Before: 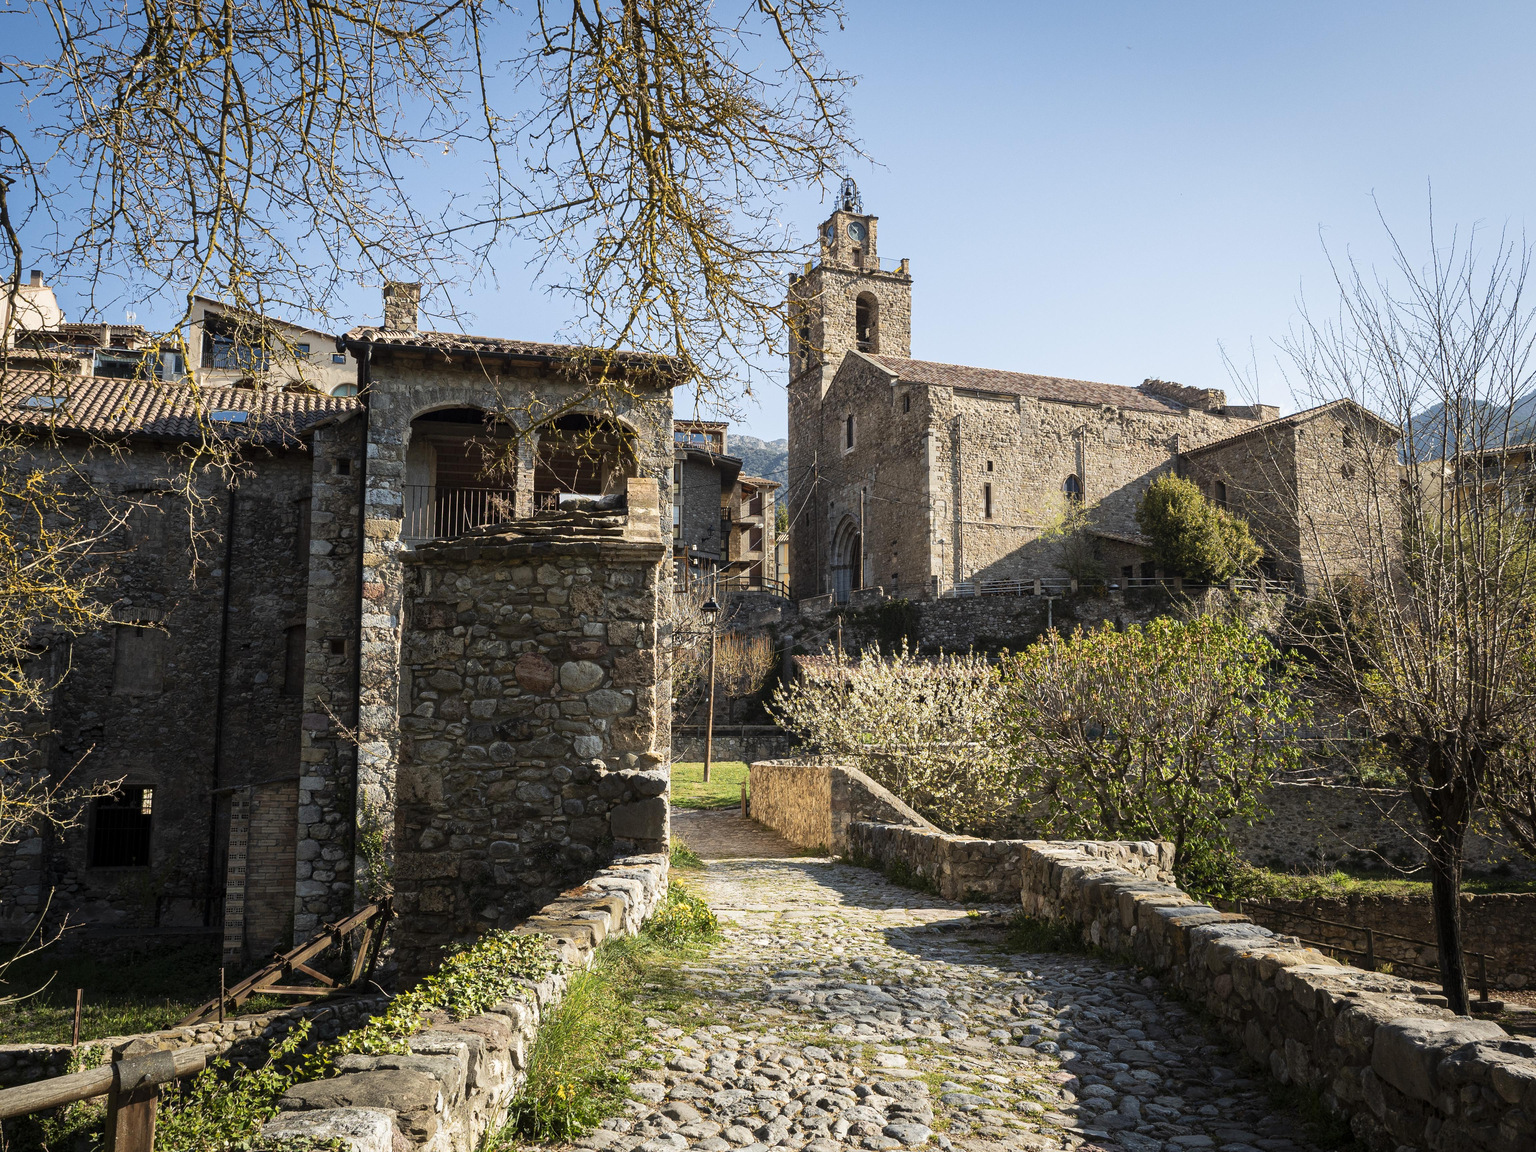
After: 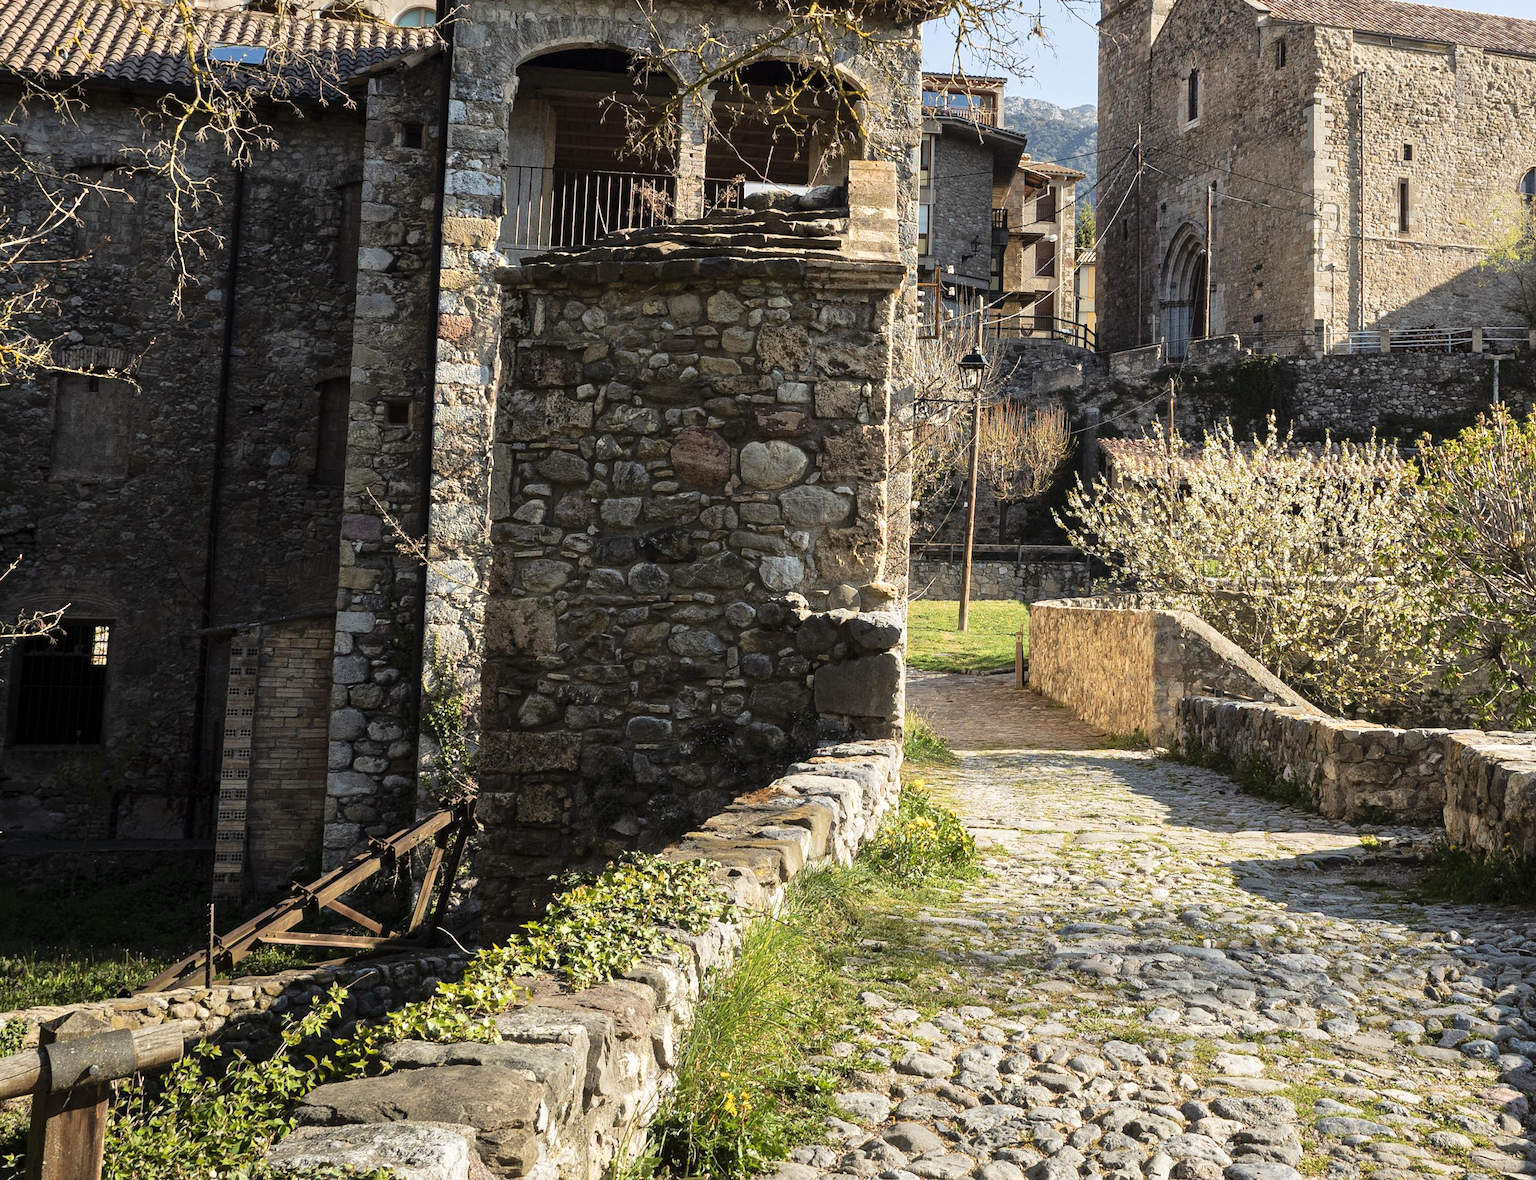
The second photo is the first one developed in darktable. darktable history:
tone equalizer: -8 EV 0.027 EV, -7 EV -0.036 EV, -6 EV 0.007 EV, -5 EV 0.04 EV, -4 EV 0.283 EV, -3 EV 0.662 EV, -2 EV 0.569 EV, -1 EV 0.205 EV, +0 EV 0.046 EV
crop and rotate: angle -1.04°, left 4.016%, top 31.836%, right 29.497%
